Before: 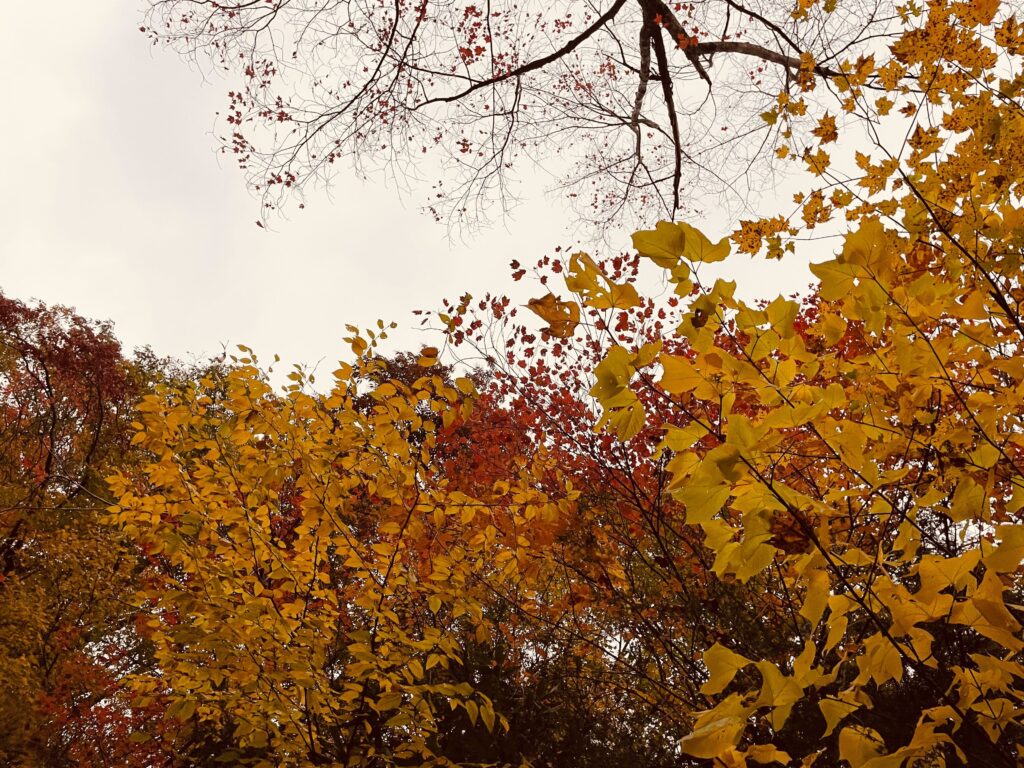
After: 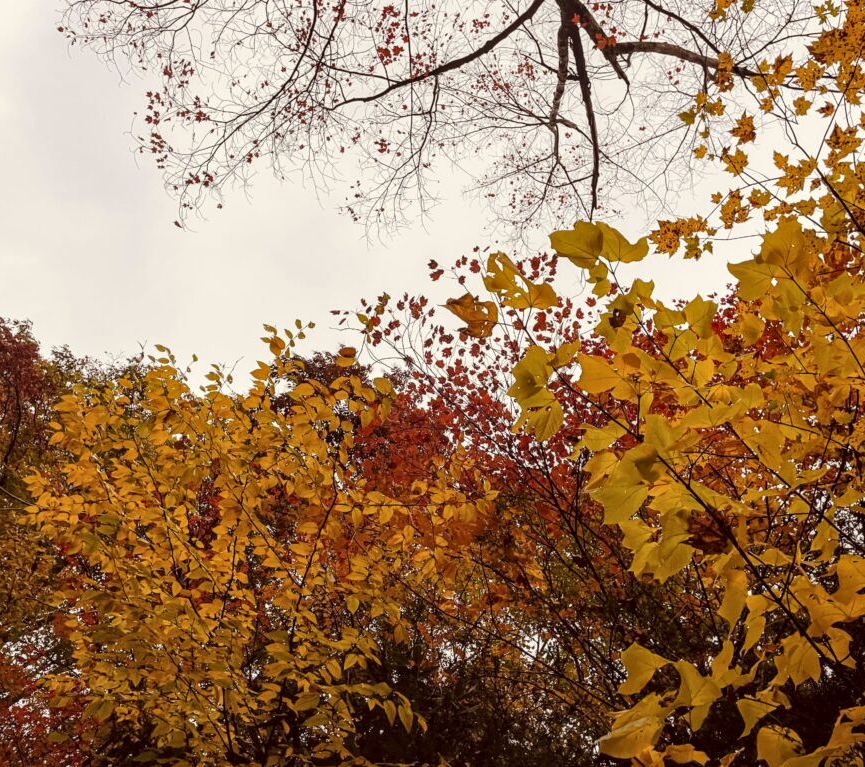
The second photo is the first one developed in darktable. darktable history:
crop: left 8.066%, right 7.45%
local contrast: on, module defaults
